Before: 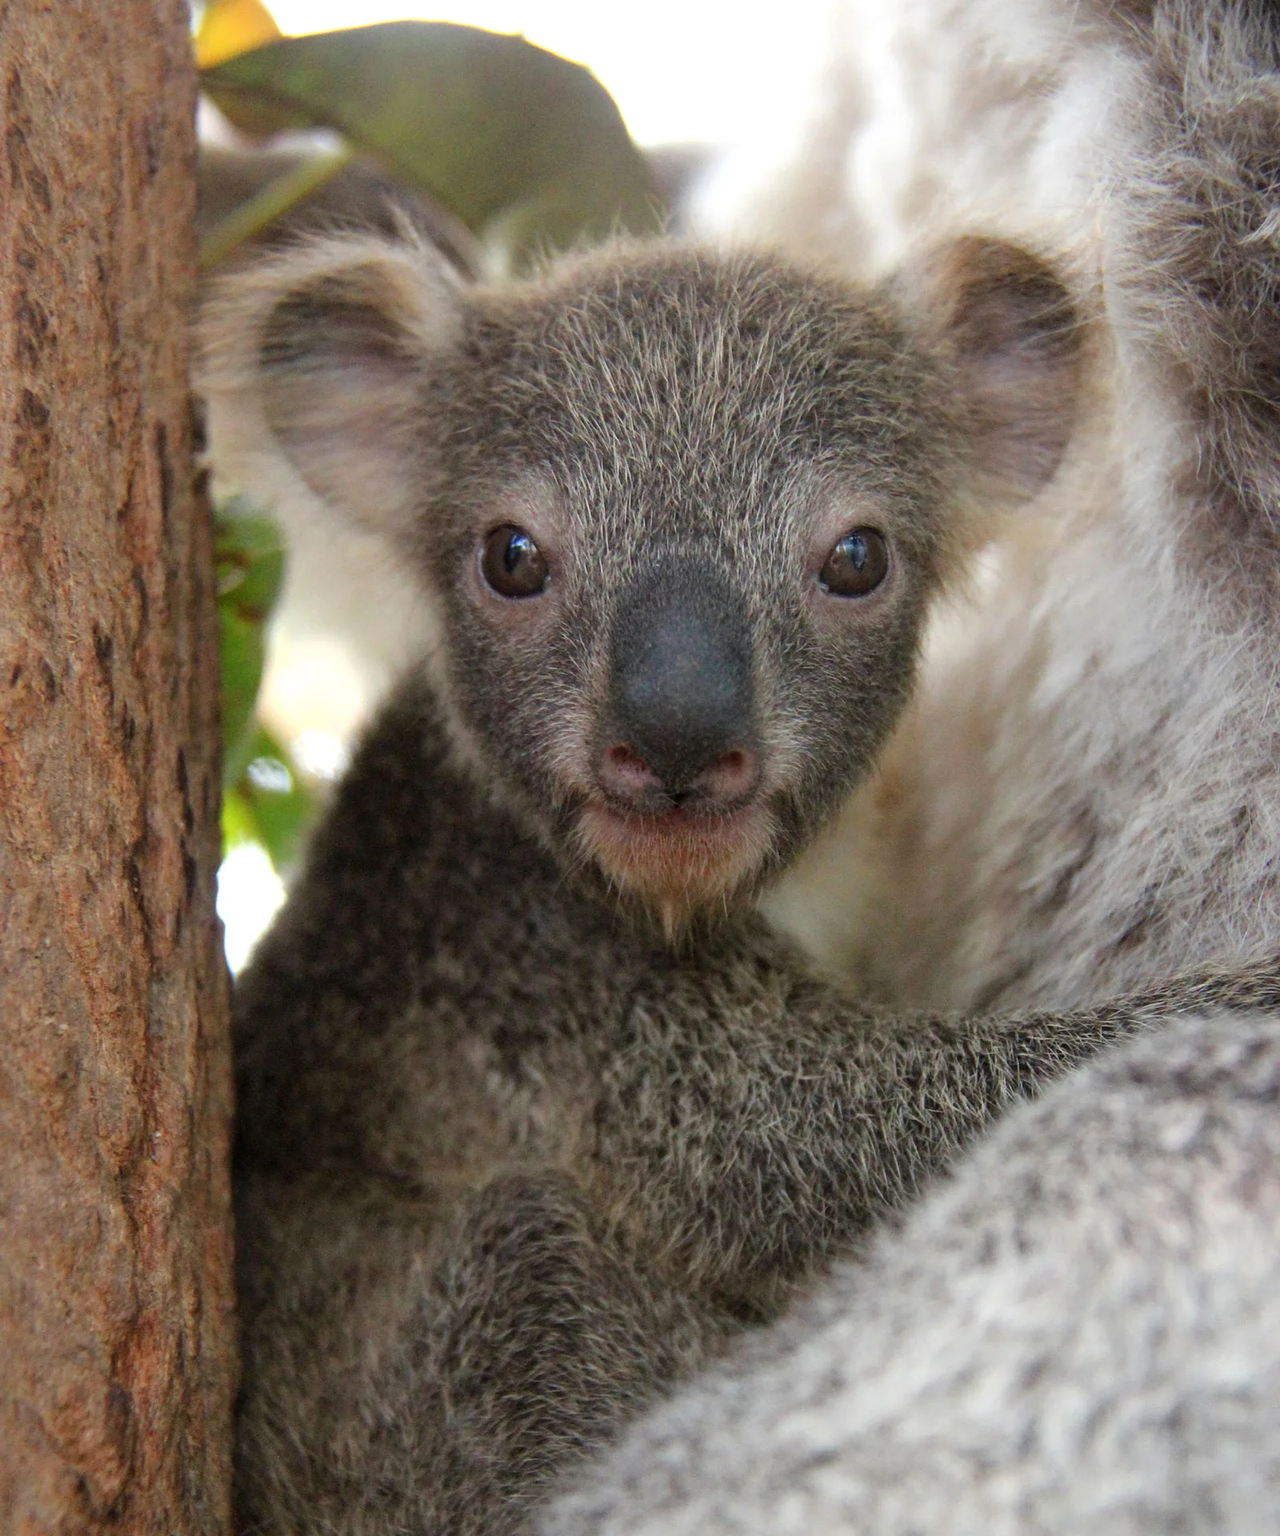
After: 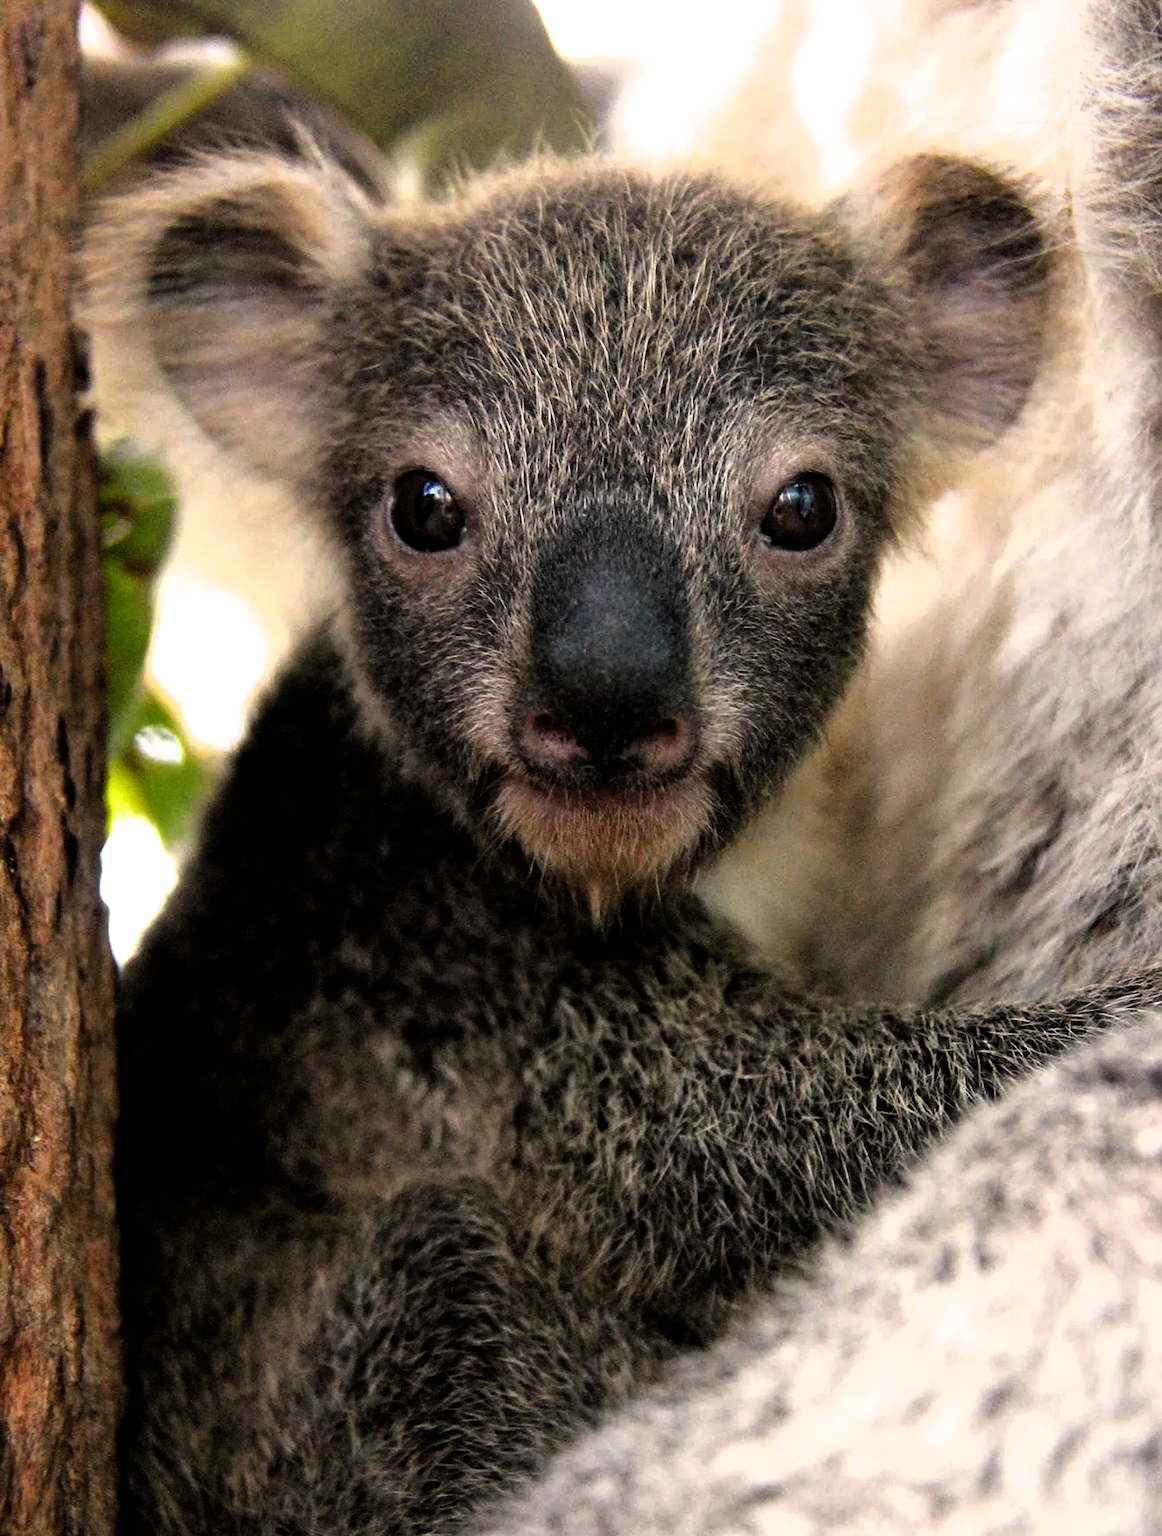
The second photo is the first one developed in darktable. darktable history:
filmic rgb: black relative exposure -8.2 EV, white relative exposure 2.21 EV, hardness 7.11, latitude 84.89%, contrast 1.71, highlights saturation mix -3.83%, shadows ↔ highlights balance -2.21%, color science v4 (2020)
crop: left 9.789%, top 6.238%, right 7.304%, bottom 2.478%
color balance rgb: shadows lift › chroma 0.818%, shadows lift › hue 113.68°, highlights gain › chroma 3.032%, highlights gain › hue 60.15°, perceptual saturation grading › global saturation 29.796%
